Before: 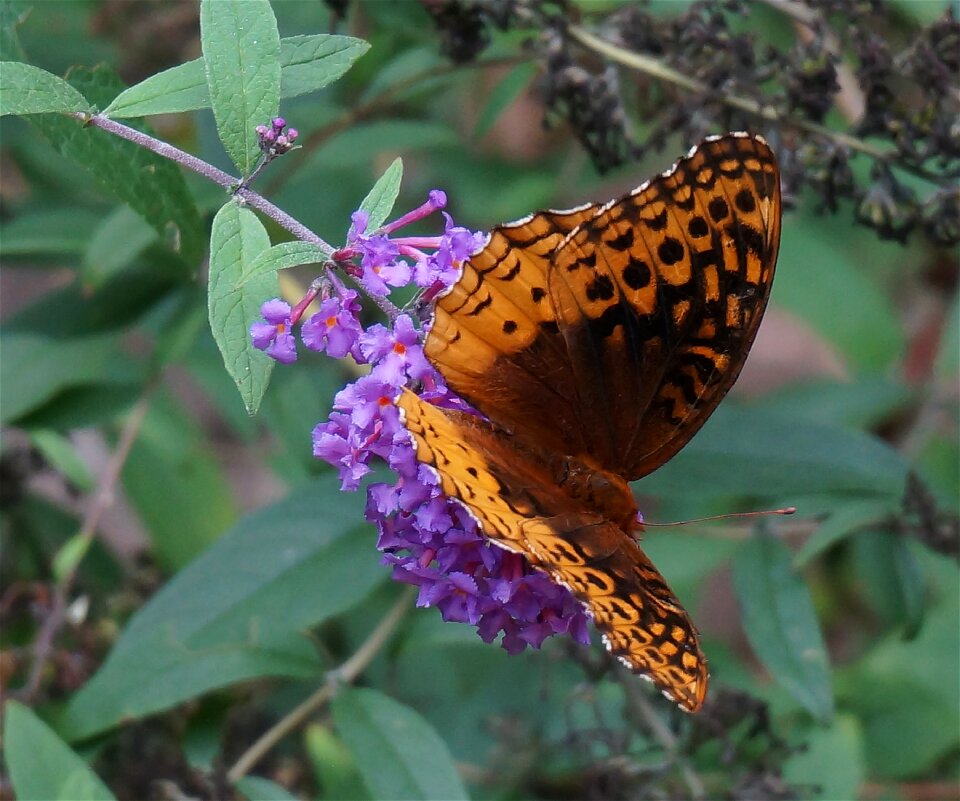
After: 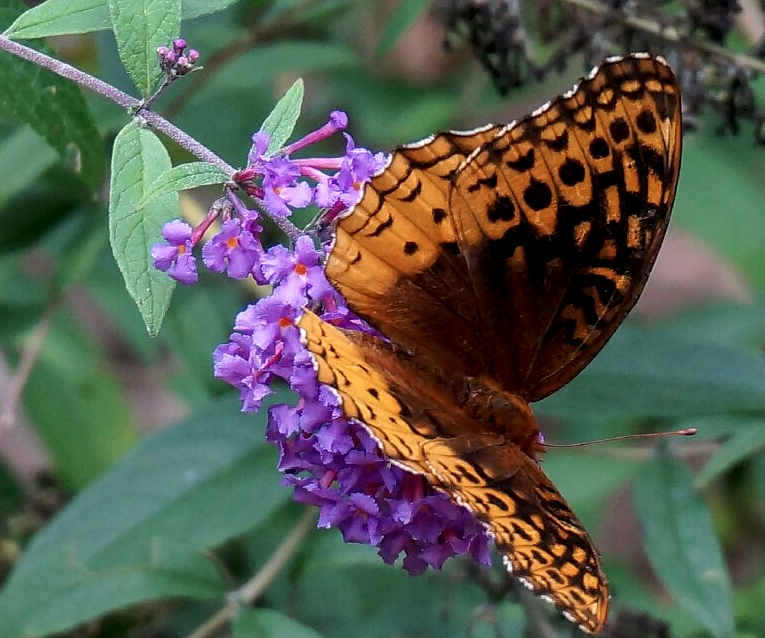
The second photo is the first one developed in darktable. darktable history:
crop and rotate: left 10.371%, top 9.867%, right 9.871%, bottom 10.393%
exposure: black level correction 0.001, compensate exposure bias true, compensate highlight preservation false
local contrast: highlights 55%, shadows 53%, detail 130%, midtone range 0.451
sharpen: amount 0.205
color zones: curves: ch0 [(0, 0.5) (0.143, 0.52) (0.286, 0.5) (0.429, 0.5) (0.571, 0.5) (0.714, 0.5) (0.857, 0.5) (1, 0.5)]; ch1 [(0, 0.489) (0.155, 0.45) (0.286, 0.466) (0.429, 0.5) (0.571, 0.5) (0.714, 0.5) (0.857, 0.5) (1, 0.489)]
